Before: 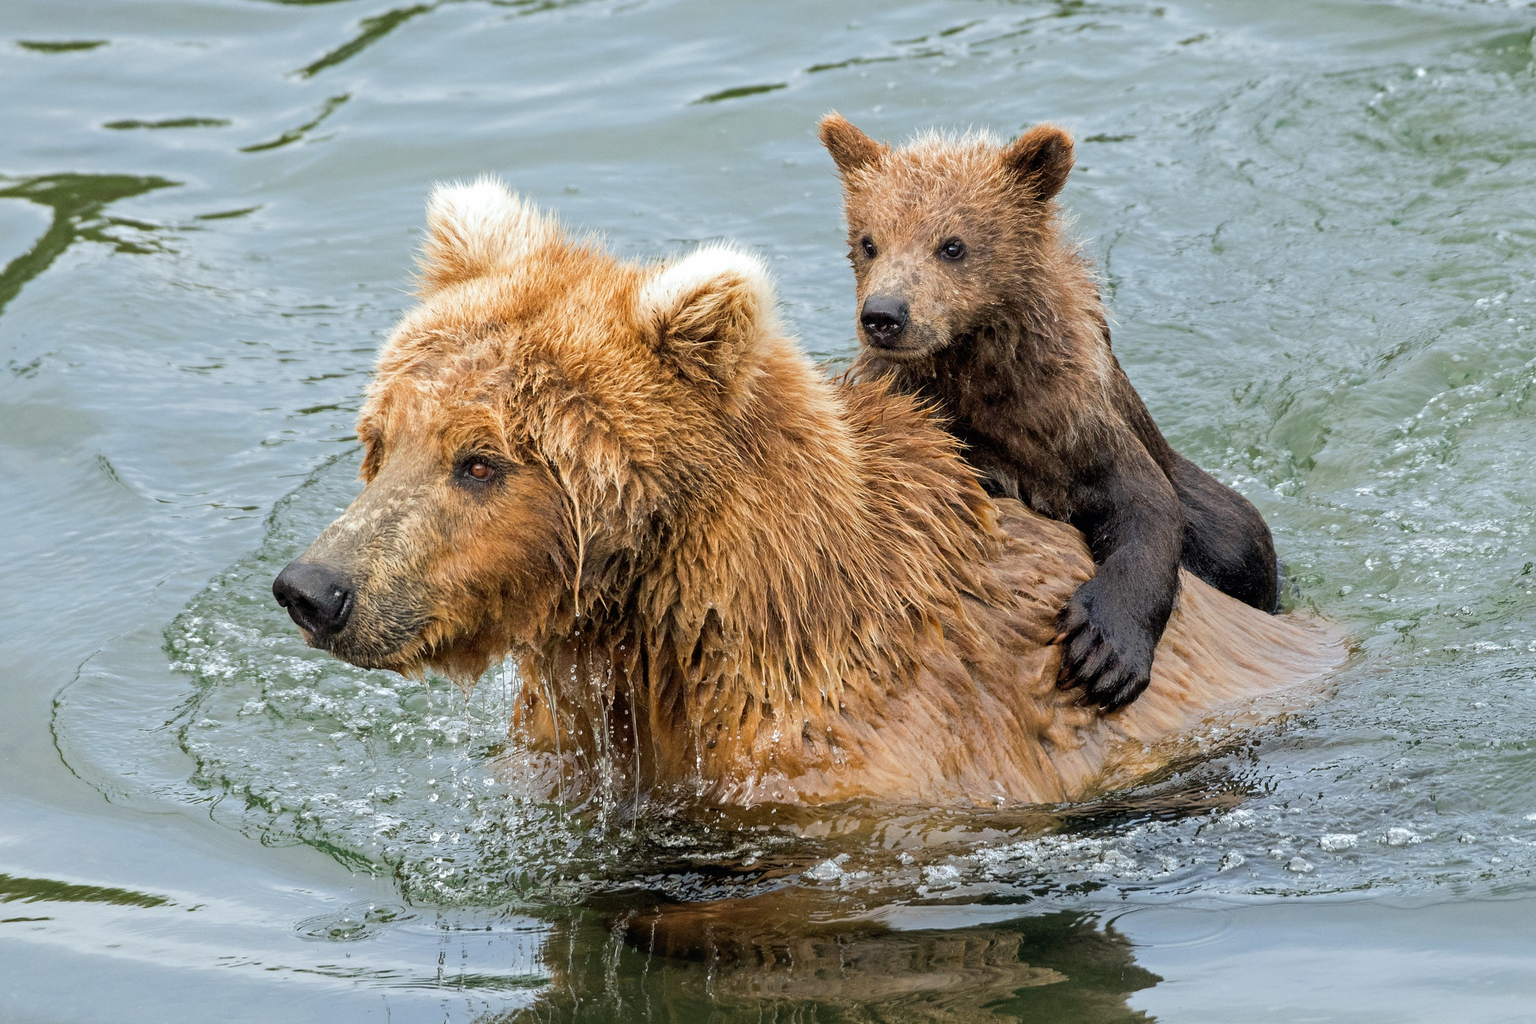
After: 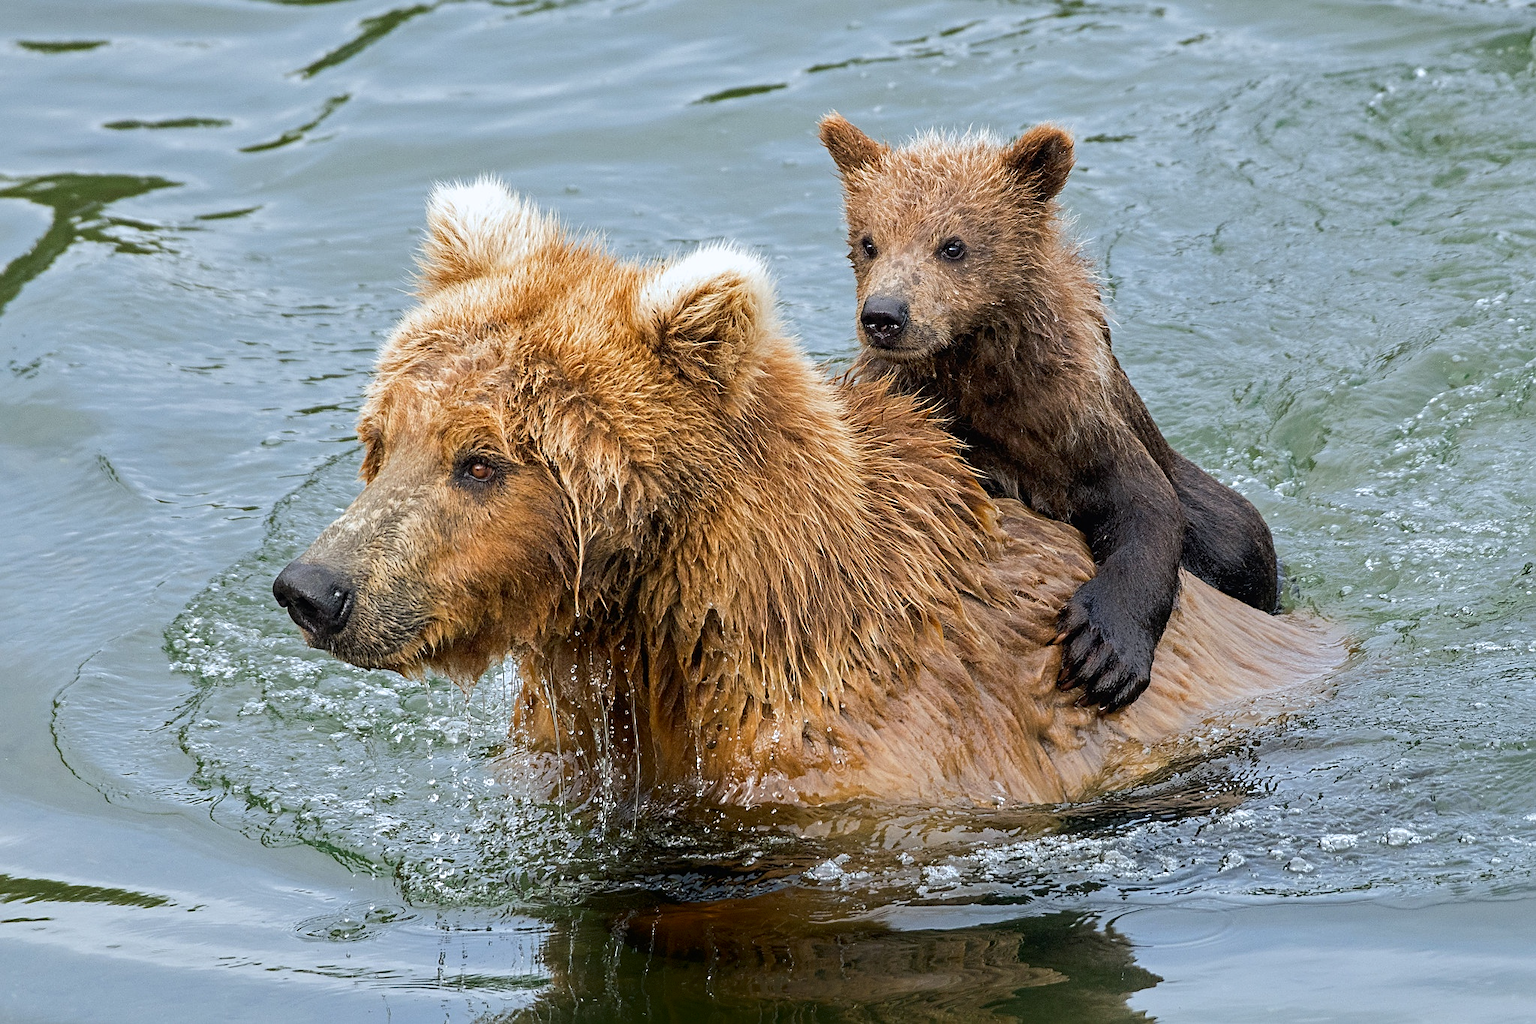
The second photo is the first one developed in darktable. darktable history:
contrast brightness saturation: contrast -0.02, brightness -0.01, saturation 0.03
shadows and highlights: shadows -88.03, highlights -35.45, shadows color adjustment 99.15%, highlights color adjustment 0%, soften with gaussian
sharpen: on, module defaults
white balance: red 0.983, blue 1.036
